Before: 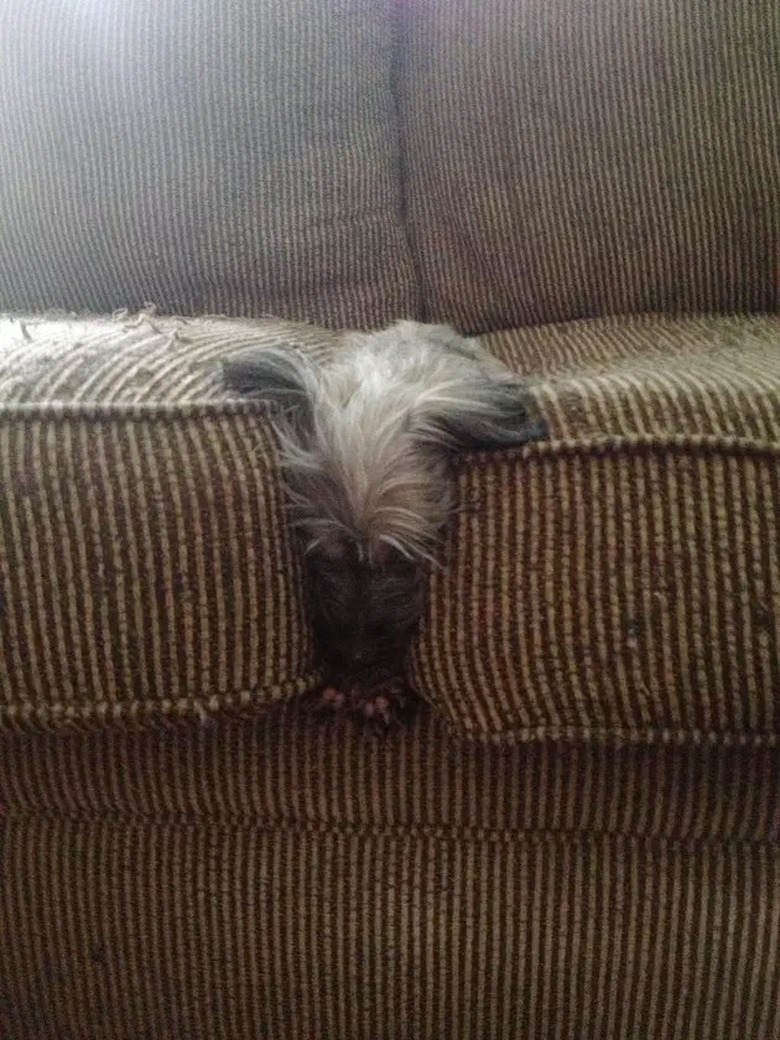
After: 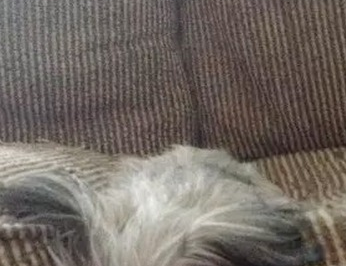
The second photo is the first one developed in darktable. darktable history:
crop: left 28.813%, top 16.834%, right 26.7%, bottom 57.561%
